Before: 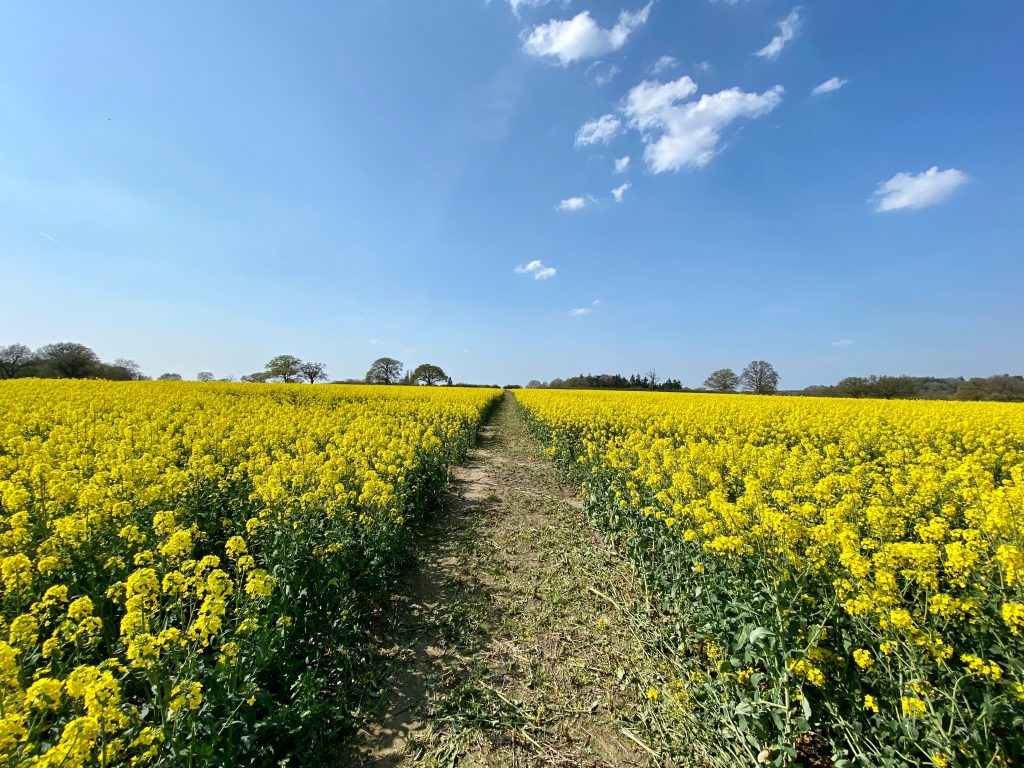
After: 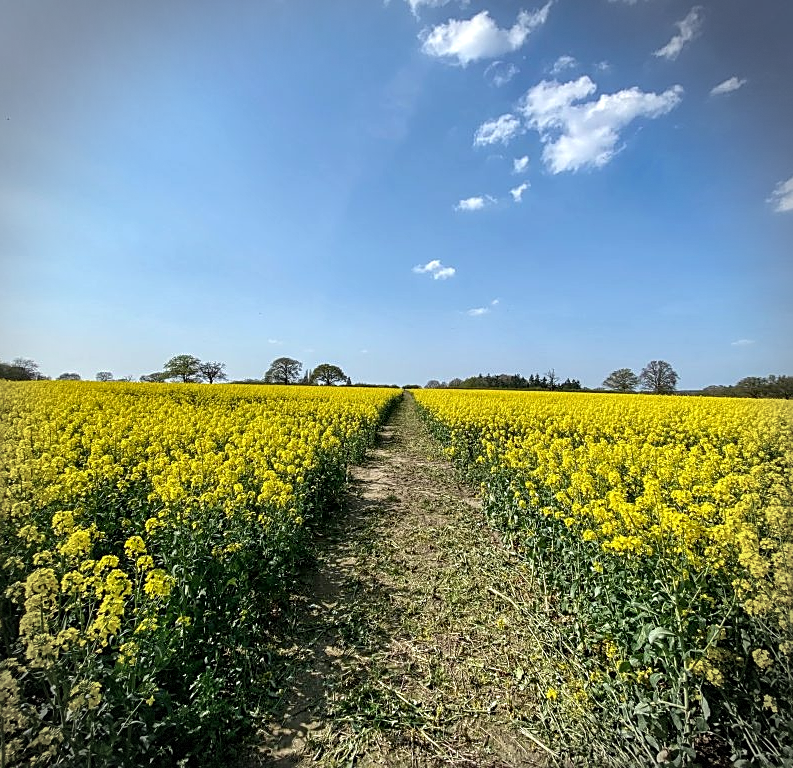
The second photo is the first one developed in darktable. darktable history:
crop: left 9.88%, right 12.664%
local contrast: on, module defaults
vignetting: dithering 8-bit output, unbound false
sharpen: on, module defaults
